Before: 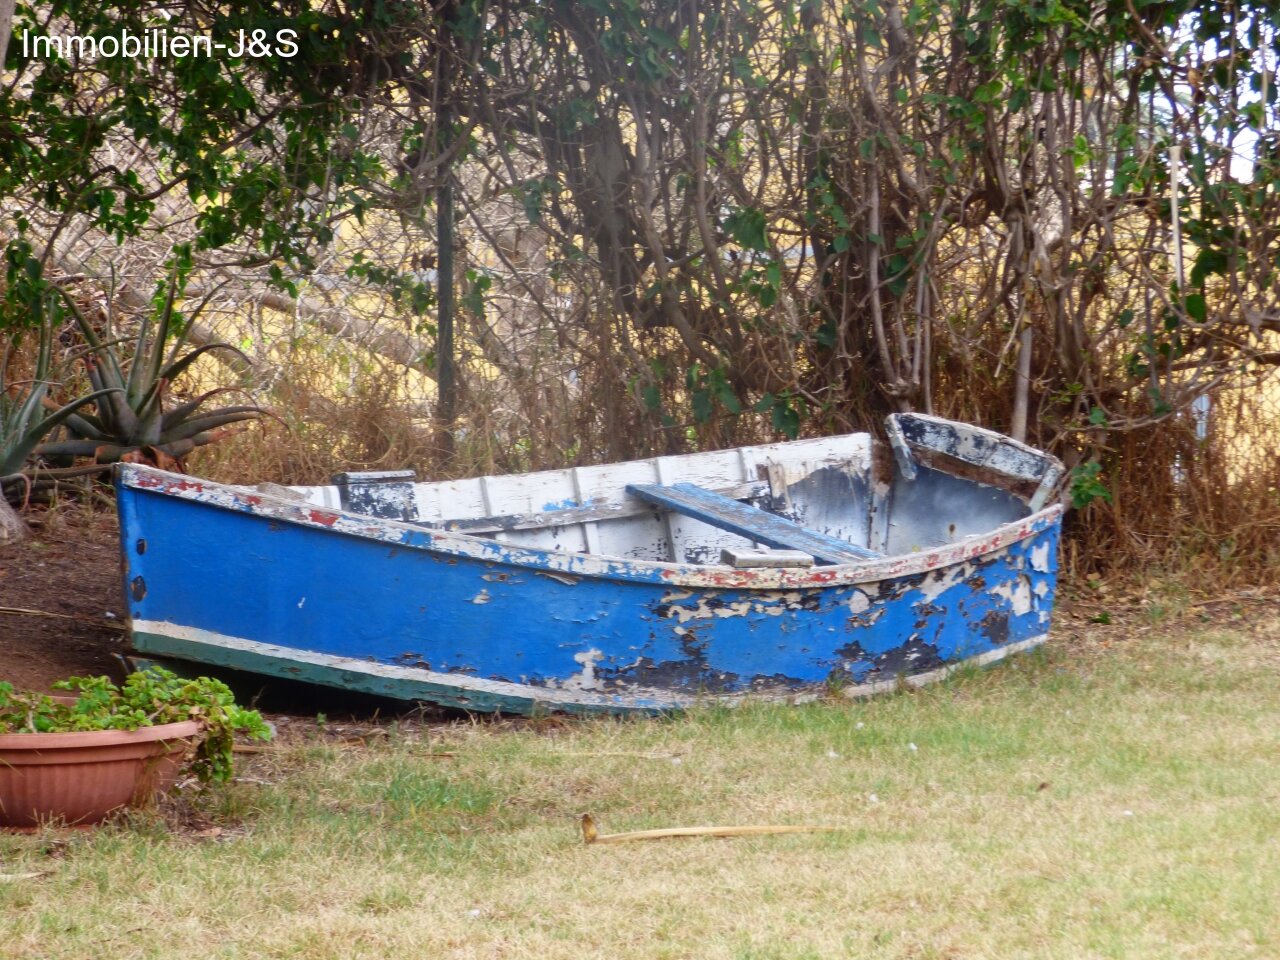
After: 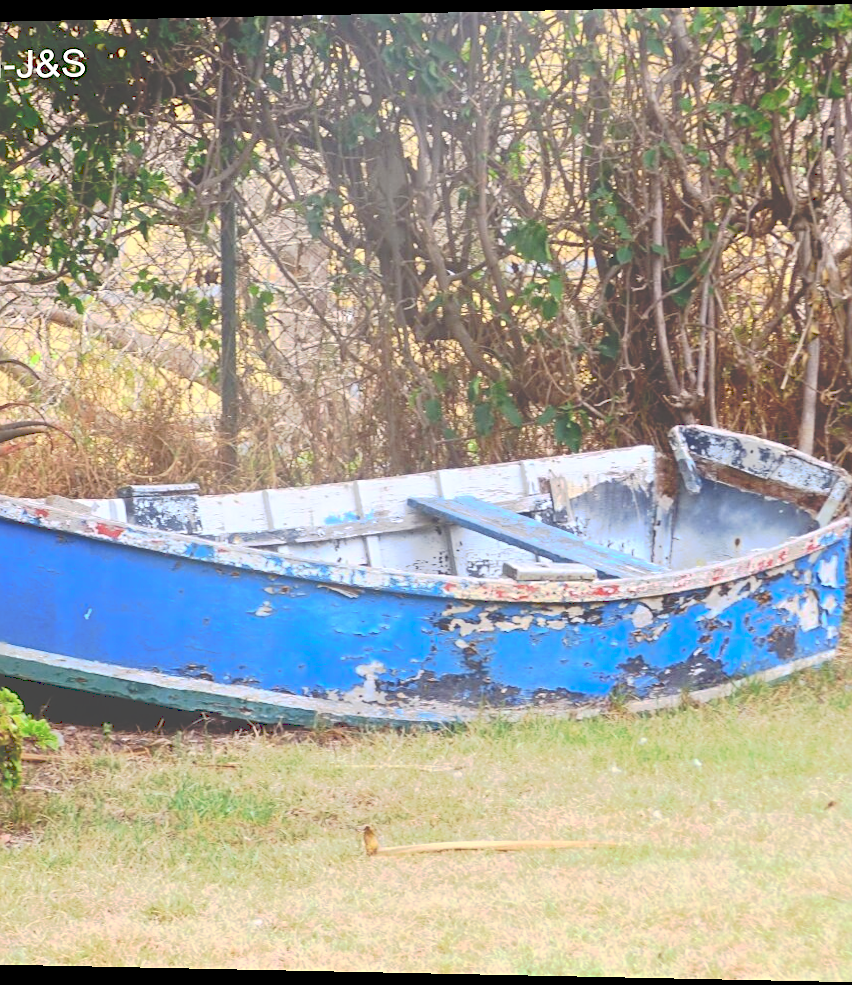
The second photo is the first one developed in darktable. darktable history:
crop and rotate: left 15.754%, right 17.579%
tone equalizer: on, module defaults
tone curve: curves: ch0 [(0, 0) (0.003, 0.278) (0.011, 0.282) (0.025, 0.282) (0.044, 0.29) (0.069, 0.295) (0.1, 0.306) (0.136, 0.316) (0.177, 0.33) (0.224, 0.358) (0.277, 0.403) (0.335, 0.451) (0.399, 0.505) (0.468, 0.558) (0.543, 0.611) (0.623, 0.679) (0.709, 0.751) (0.801, 0.815) (0.898, 0.863) (1, 1)], preserve colors none
rotate and perspective: lens shift (horizontal) -0.055, automatic cropping off
sharpen: on, module defaults
contrast brightness saturation: contrast 0.24, brightness 0.26, saturation 0.39
white balance: emerald 1
